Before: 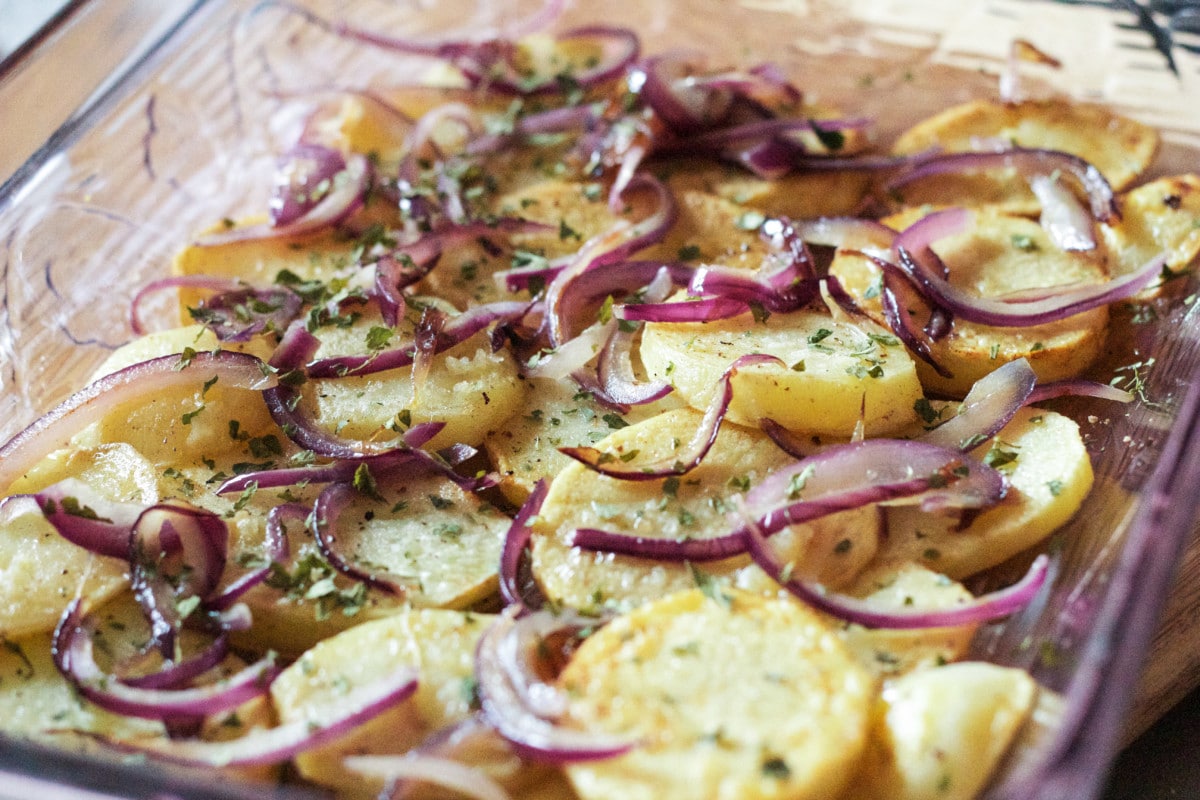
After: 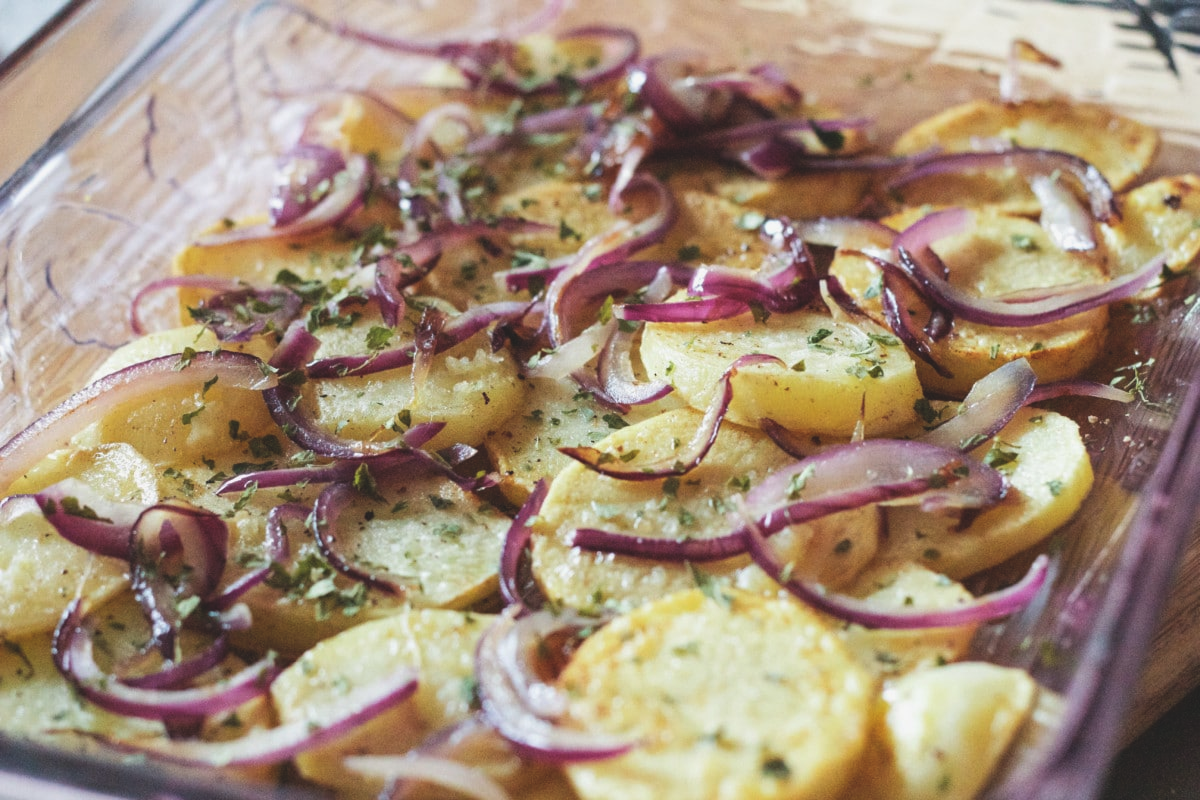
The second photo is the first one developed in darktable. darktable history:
white balance: emerald 1
exposure: black level correction -0.015, exposure -0.125 EV, compensate highlight preservation false
